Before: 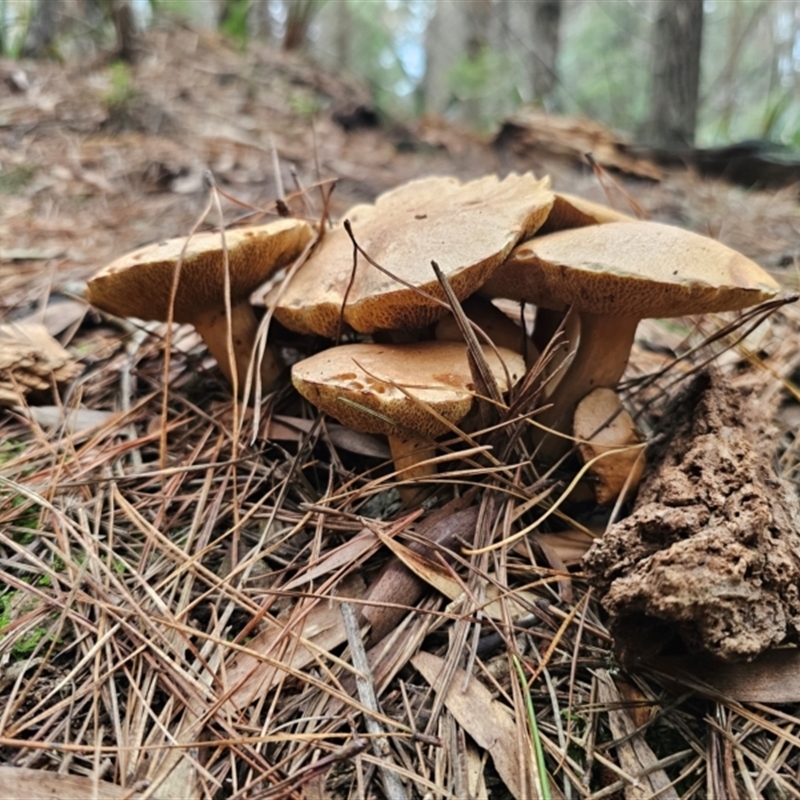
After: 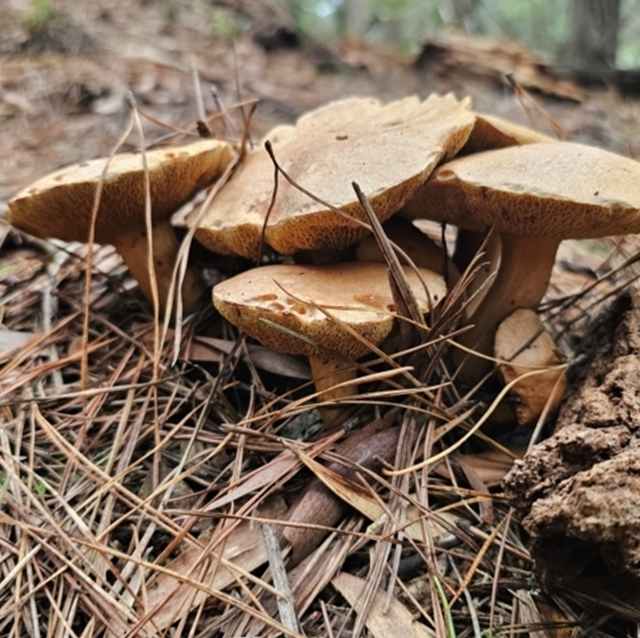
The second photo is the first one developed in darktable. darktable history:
crop and rotate: left 10.106%, top 10.033%, right 9.848%, bottom 10.16%
